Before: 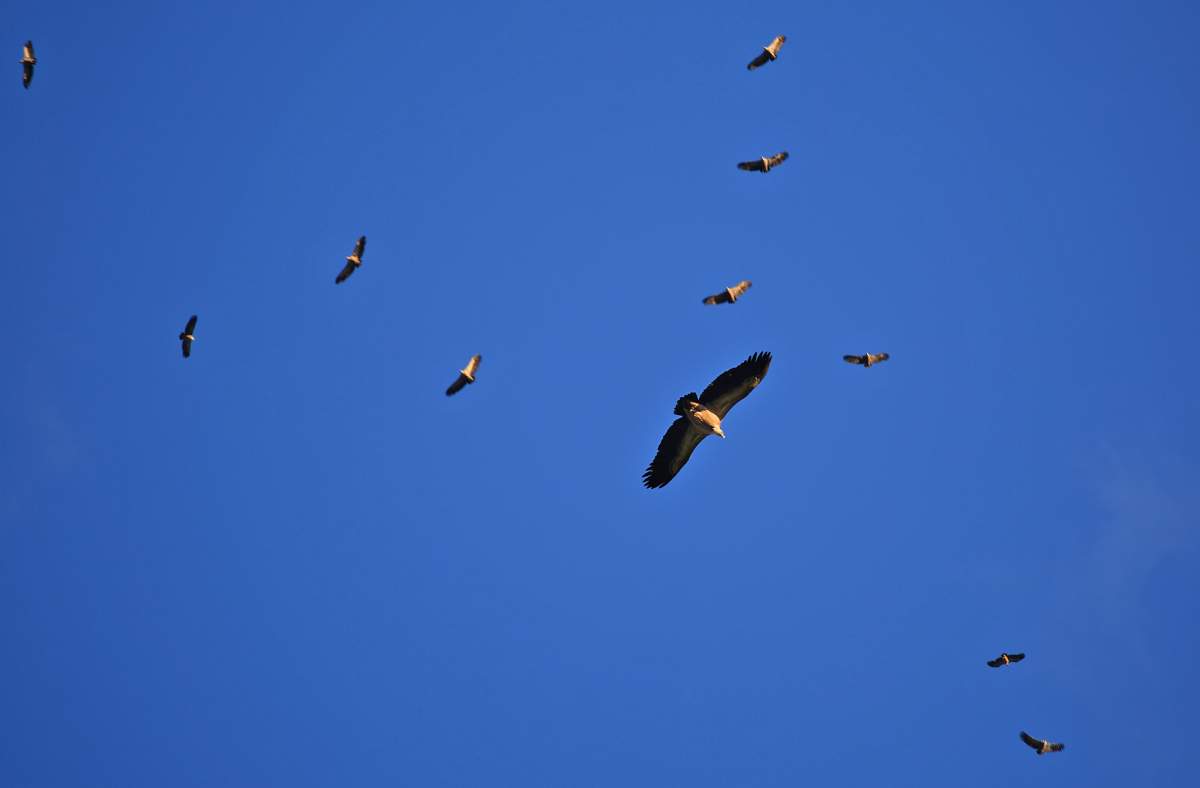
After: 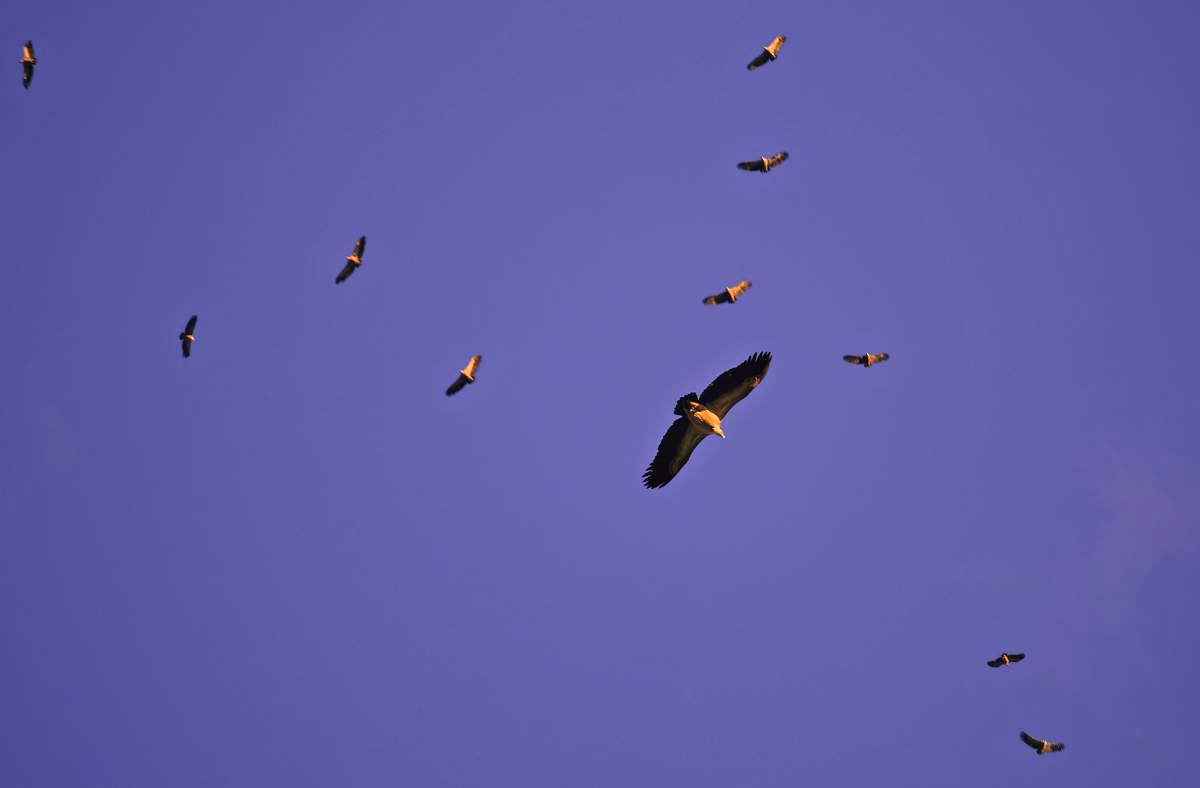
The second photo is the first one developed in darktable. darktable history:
color correction: highlights a* 22.33, highlights b* 22.25
